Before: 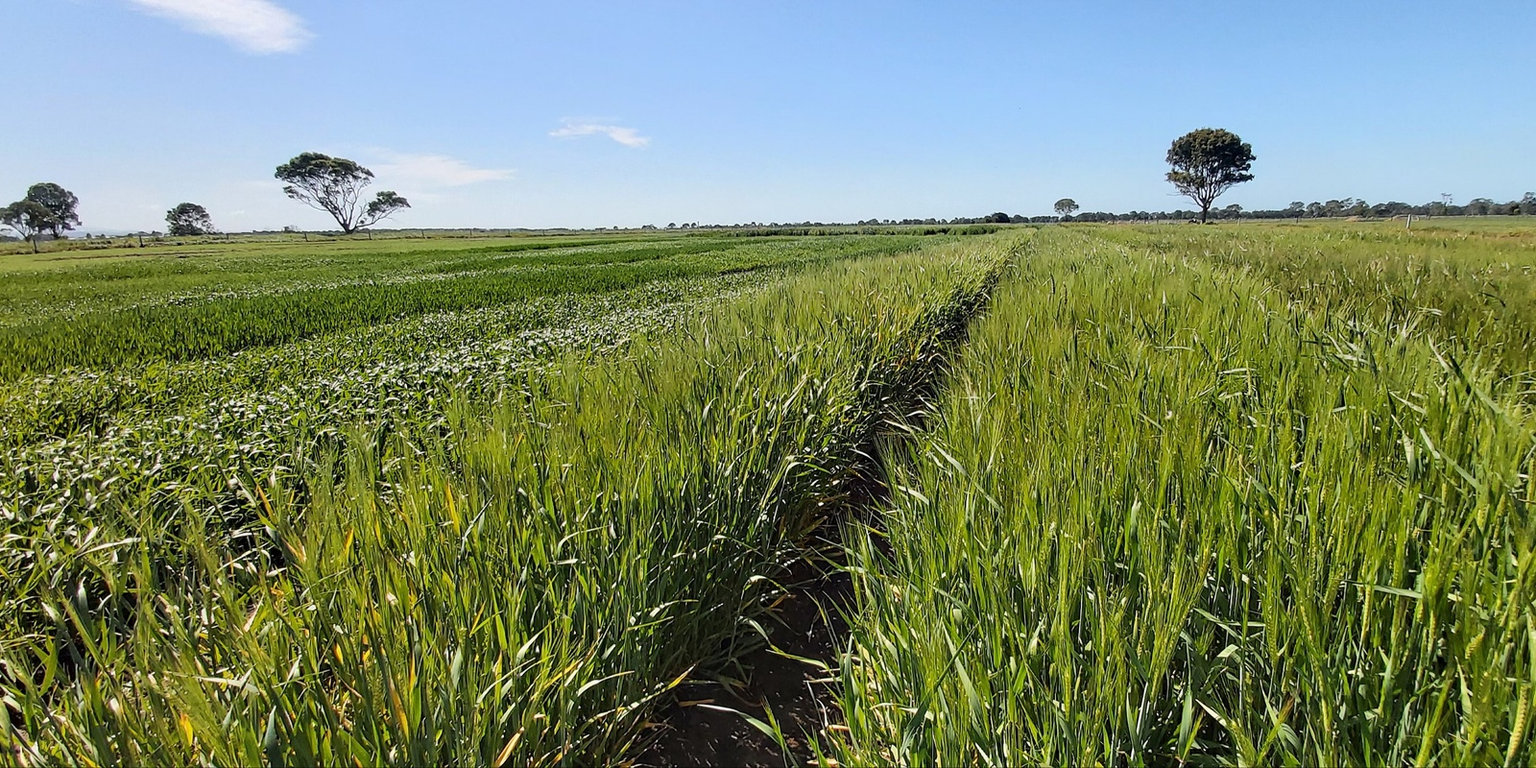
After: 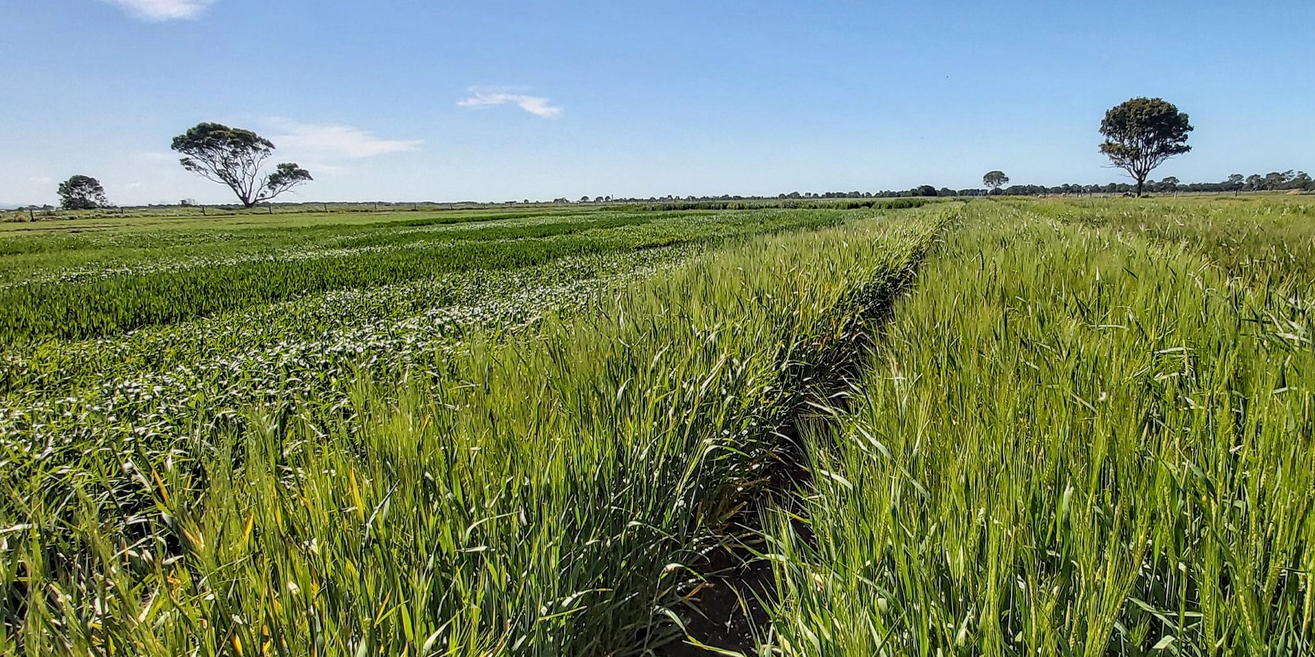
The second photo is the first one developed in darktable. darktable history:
local contrast: on, module defaults
crop and rotate: left 7.196%, top 4.574%, right 10.605%, bottom 13.178%
shadows and highlights: shadows 52.42, soften with gaussian
